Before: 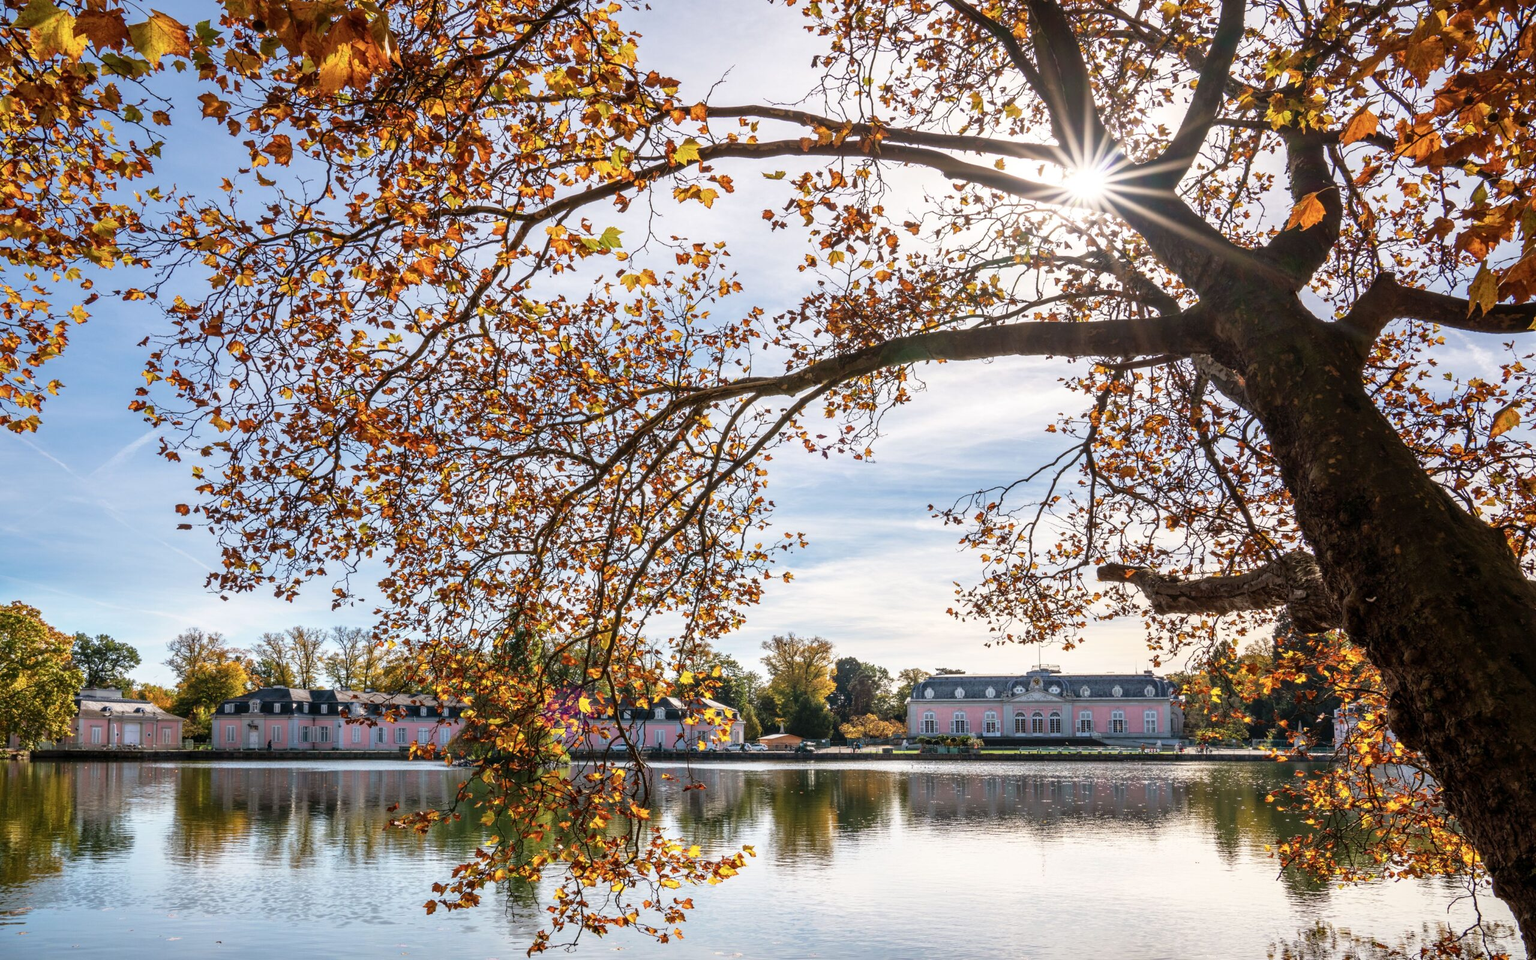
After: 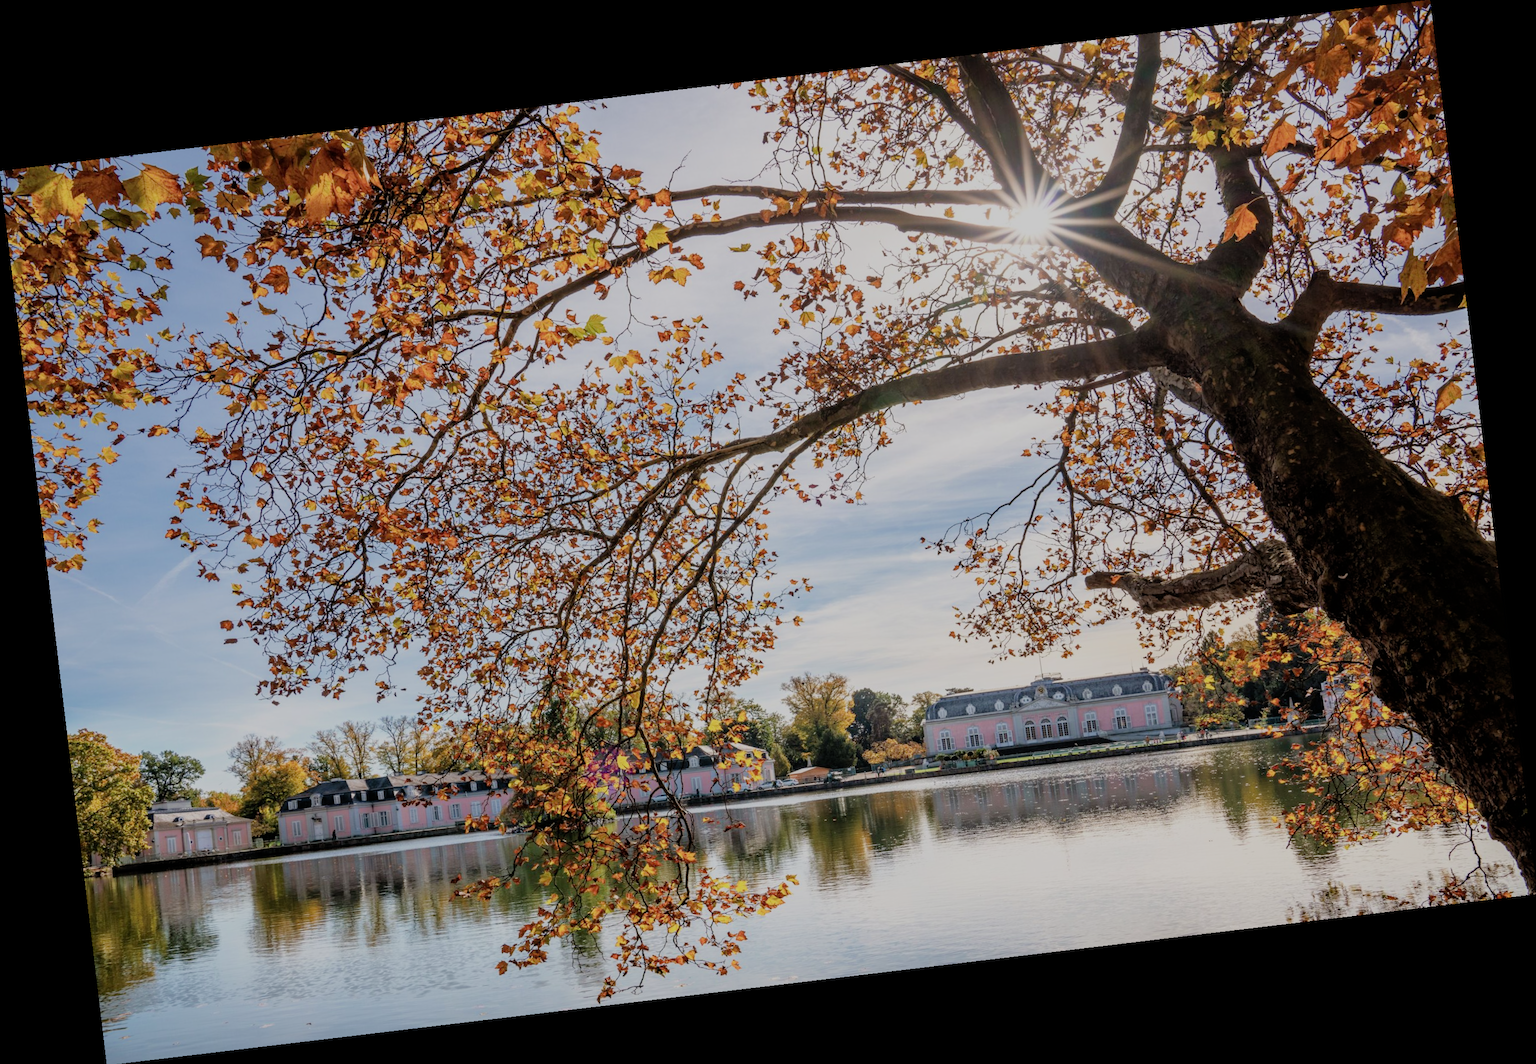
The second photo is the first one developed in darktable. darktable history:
rotate and perspective: rotation -6.83°, automatic cropping off
filmic rgb: black relative exposure -6.59 EV, white relative exposure 4.71 EV, hardness 3.13, contrast 0.805
